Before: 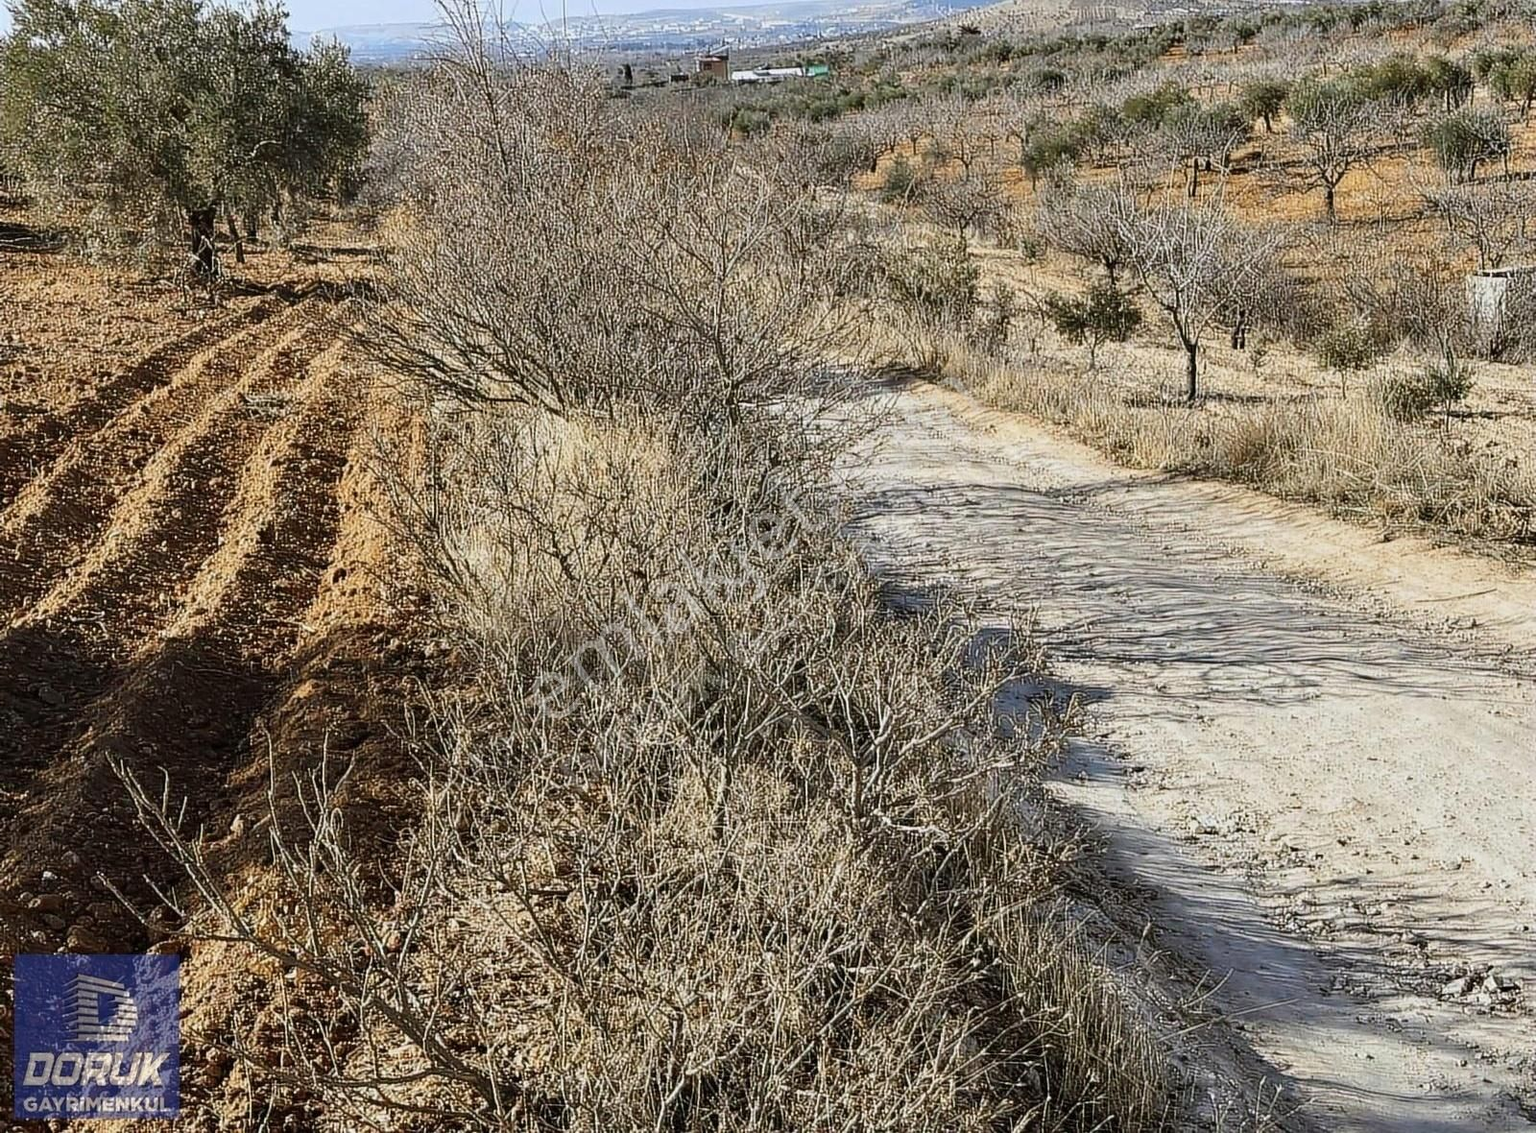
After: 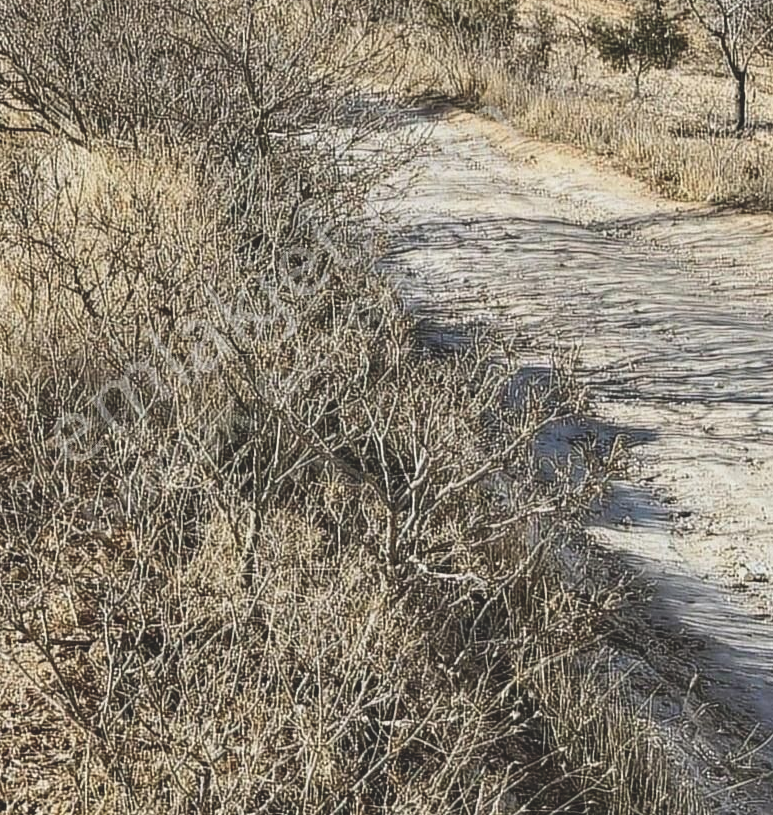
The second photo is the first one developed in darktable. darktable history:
exposure: black level correction -0.015, compensate highlight preservation false
crop: left 31.316%, top 24.365%, right 20.317%, bottom 6.504%
